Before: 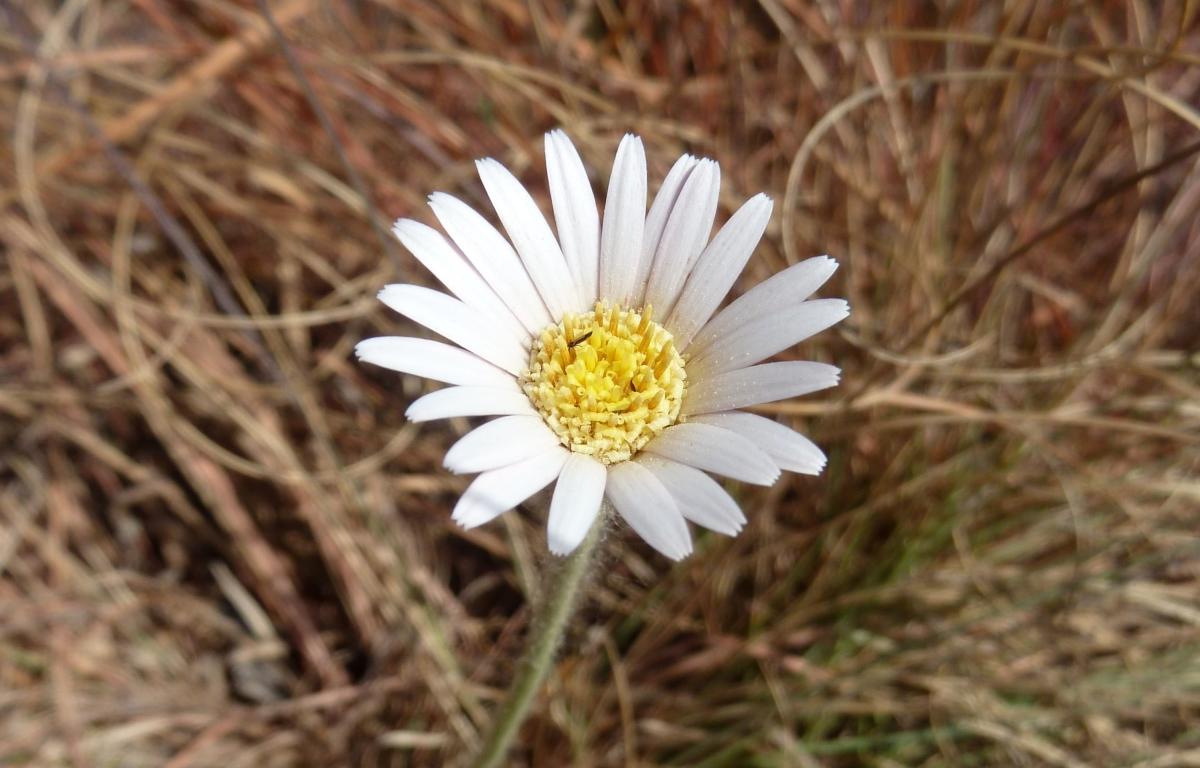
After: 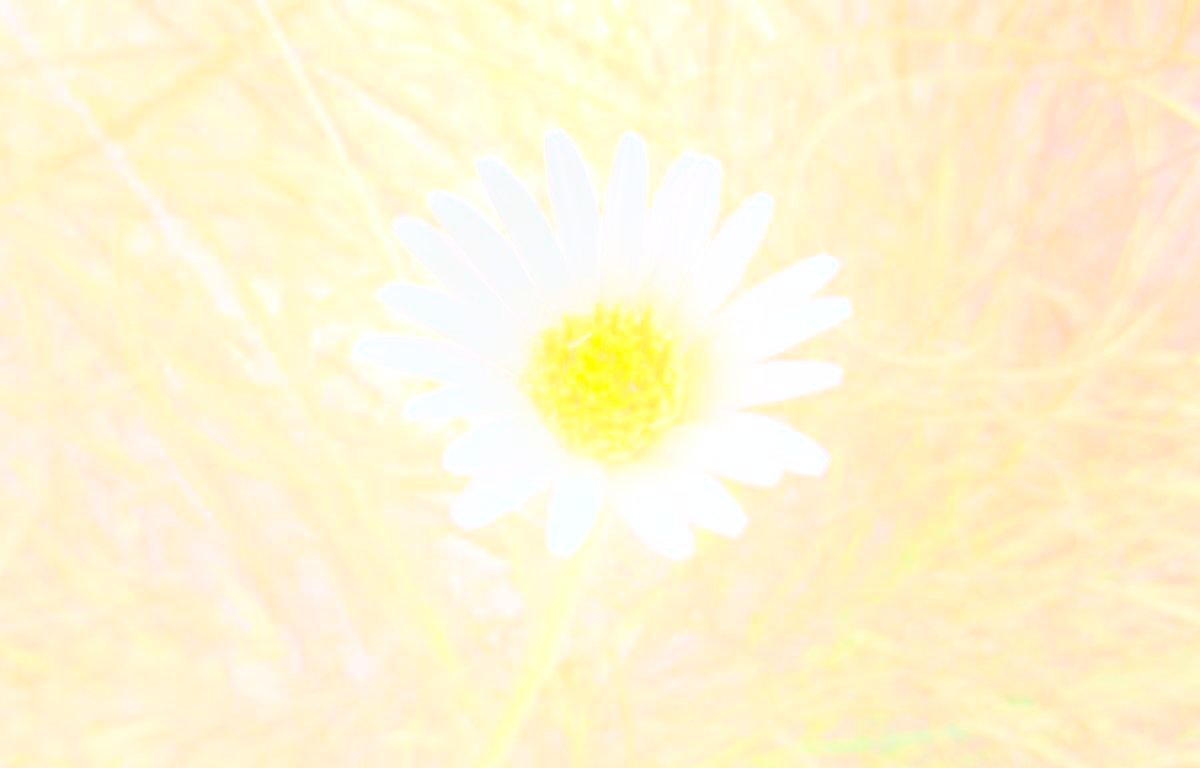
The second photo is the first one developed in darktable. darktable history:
bloom: size 70%, threshold 25%, strength 70%
exposure: black level correction -0.001, exposure 0.9 EV, compensate exposure bias true, compensate highlight preservation false
